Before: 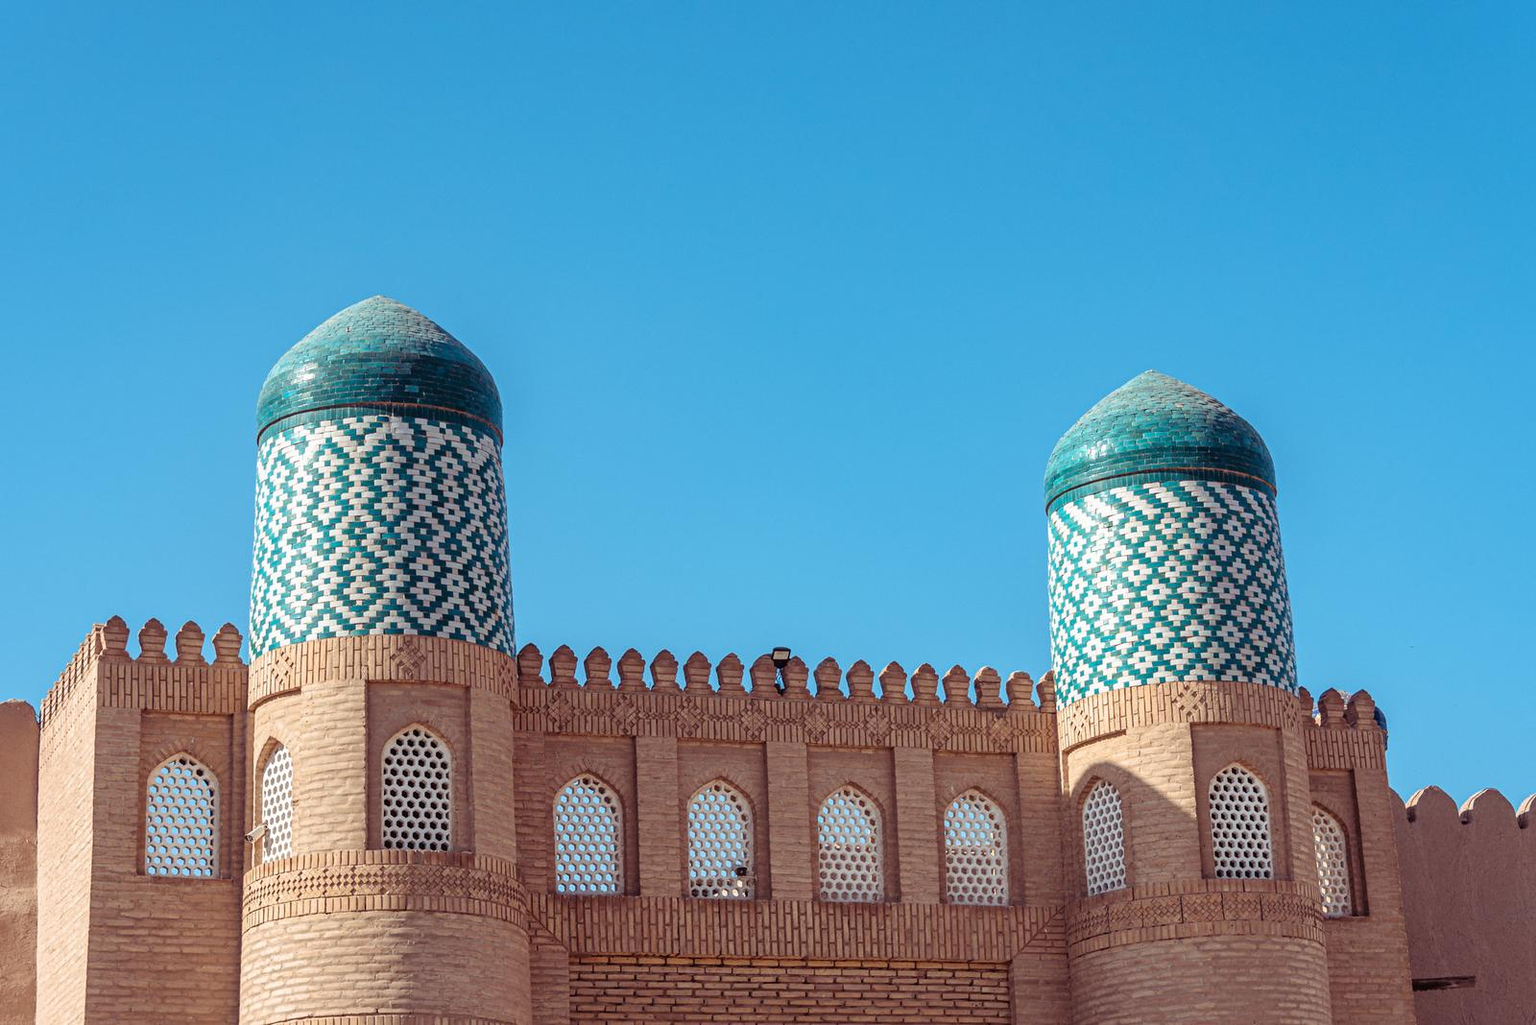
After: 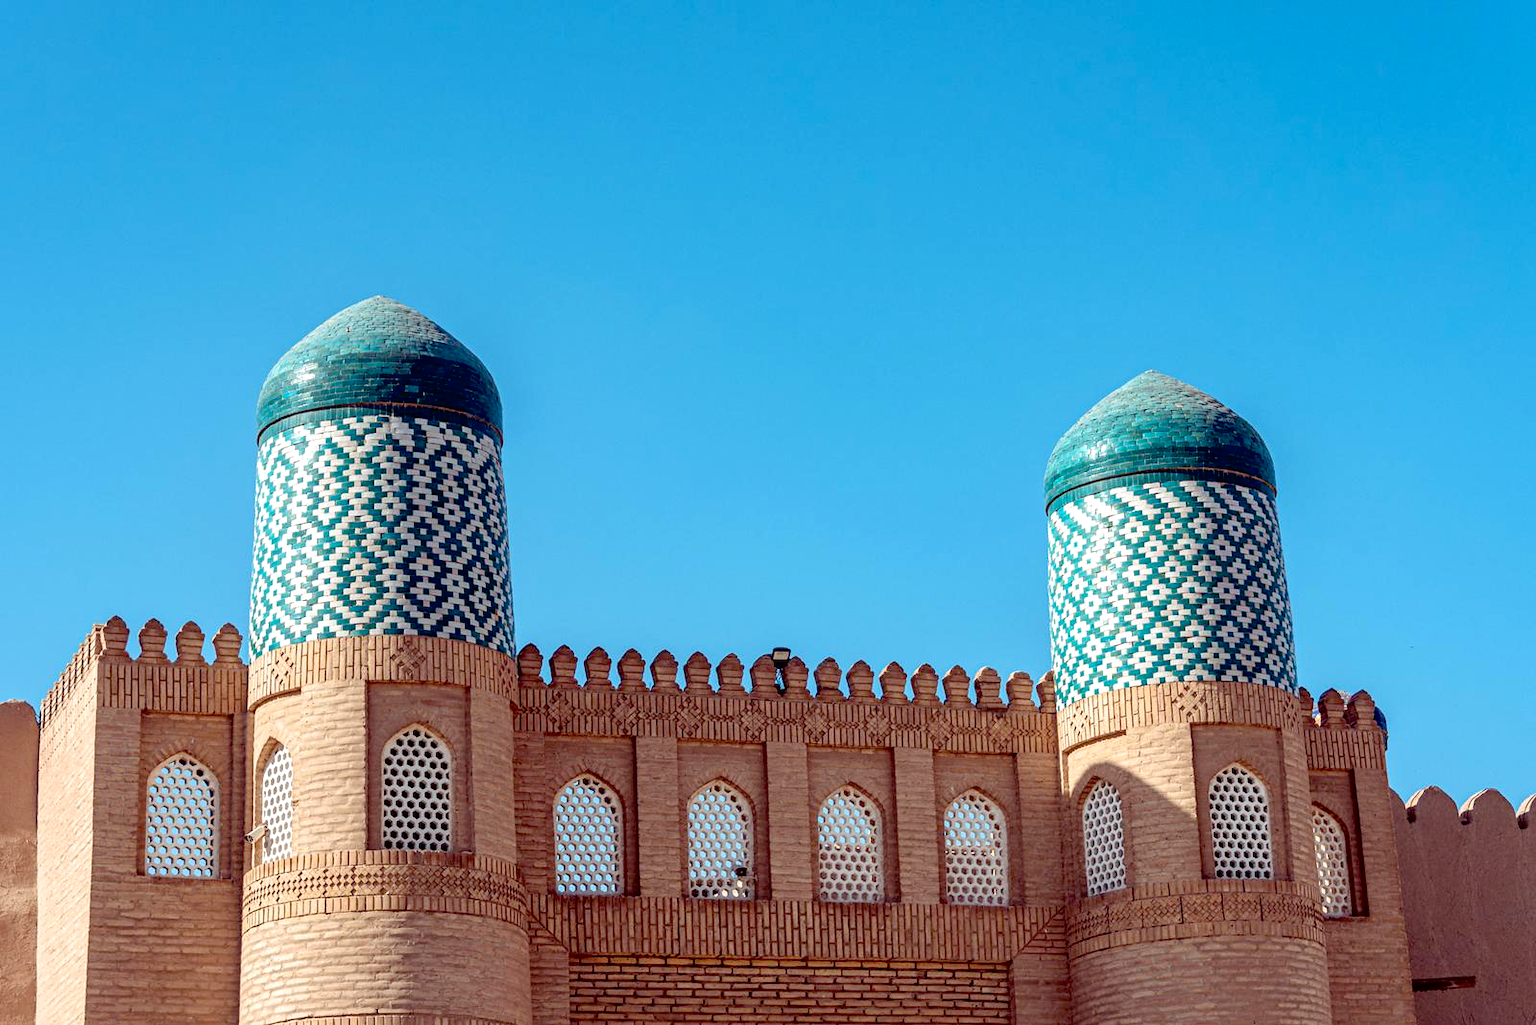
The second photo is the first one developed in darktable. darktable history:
exposure: black level correction 0.025, exposure 0.186 EV, compensate highlight preservation false
